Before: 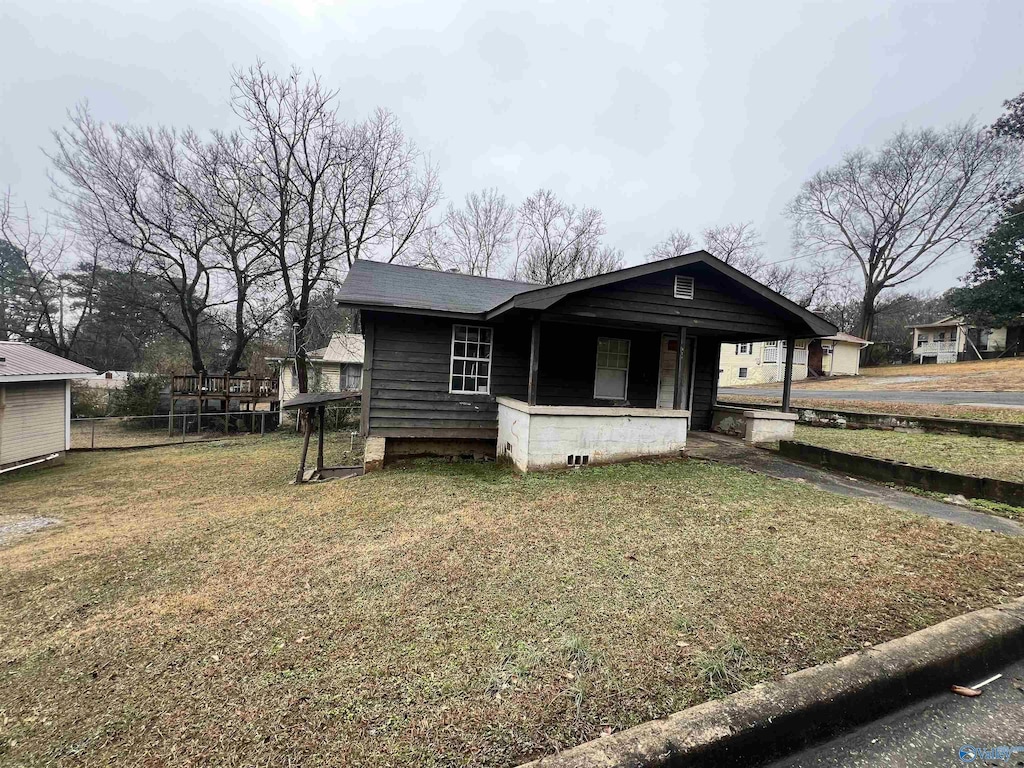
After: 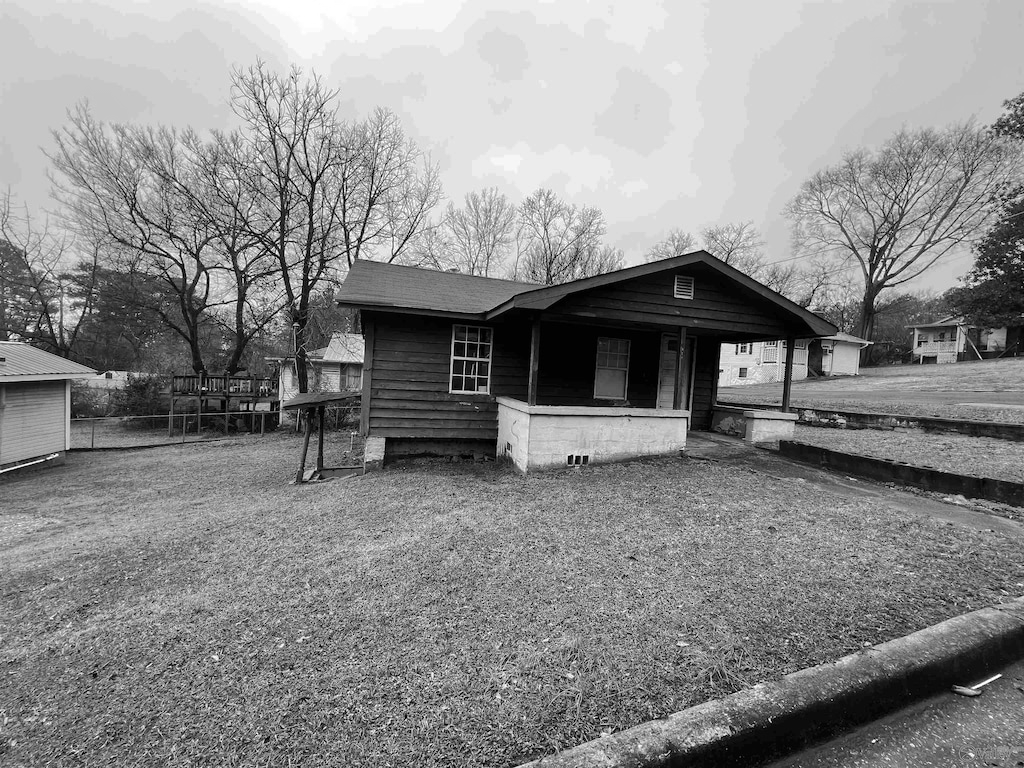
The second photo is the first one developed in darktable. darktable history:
rgb curve: curves: ch0 [(0, 0) (0.175, 0.154) (0.785, 0.663) (1, 1)]
white balance: red 1.066, blue 1.119
monochrome: a 16.01, b -2.65, highlights 0.52
